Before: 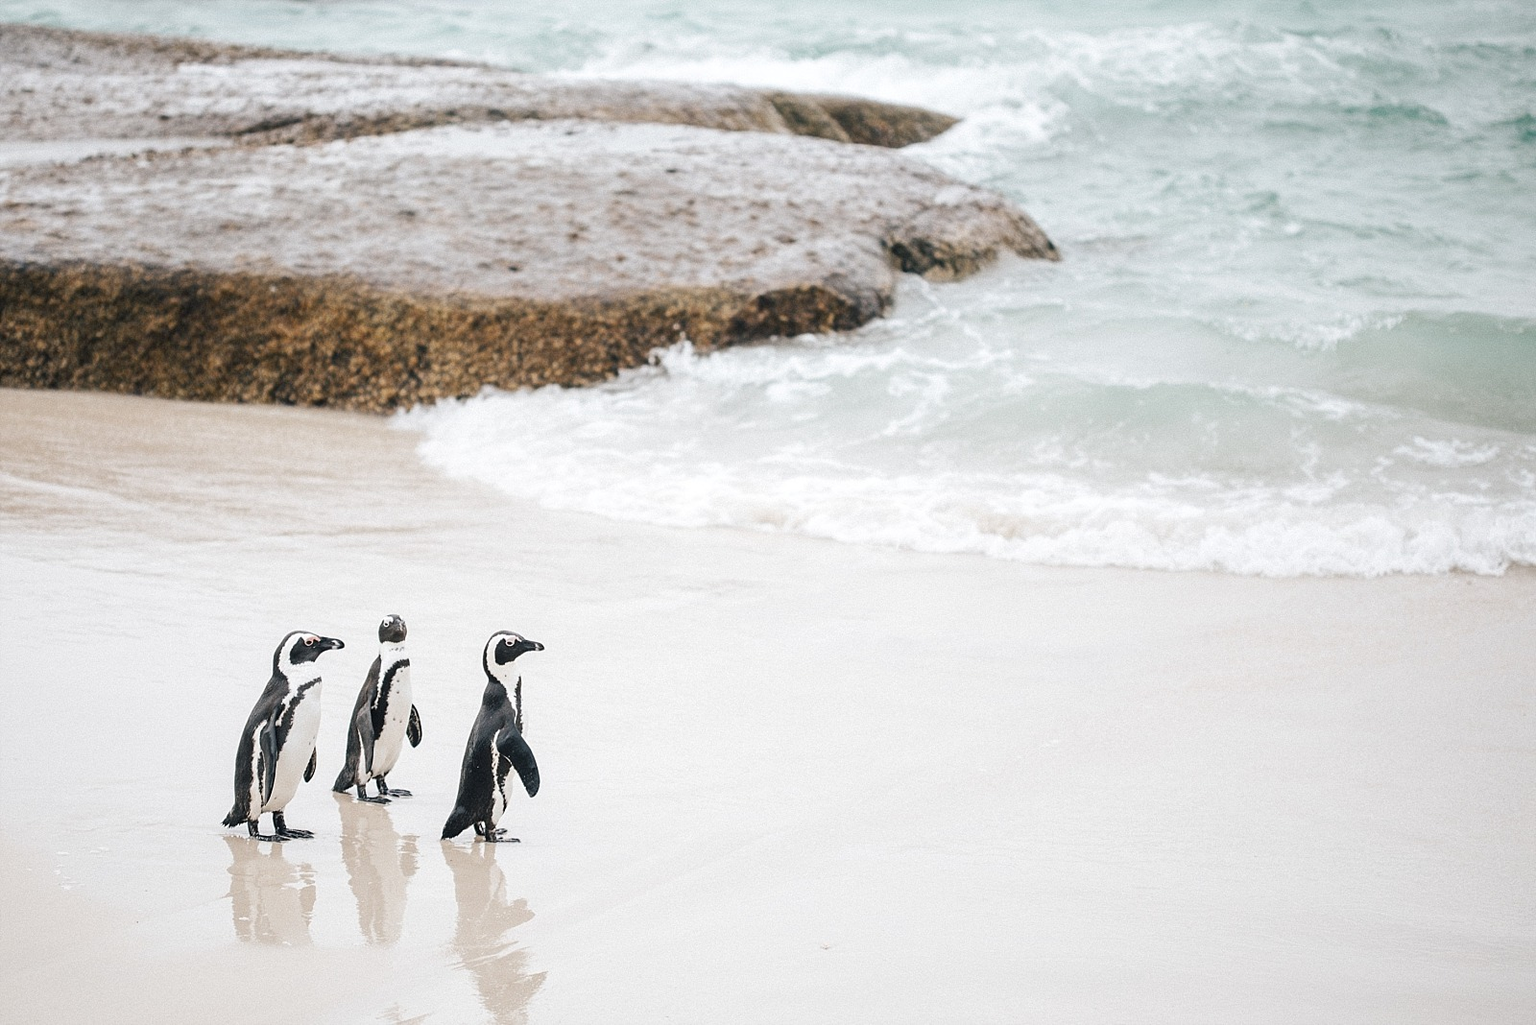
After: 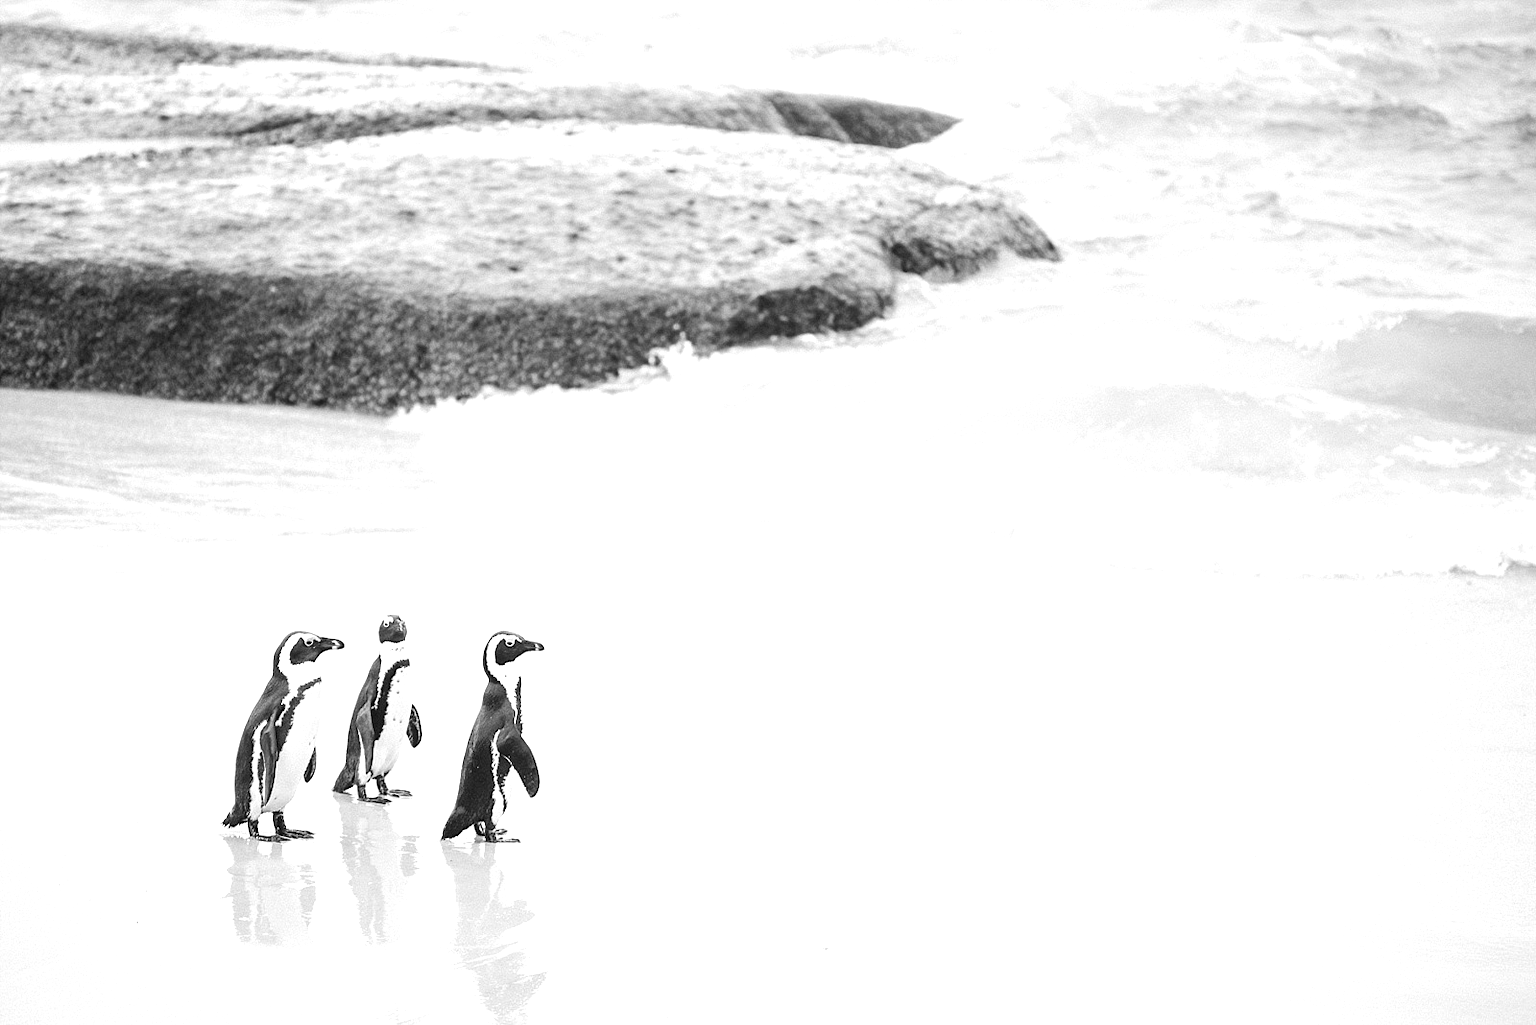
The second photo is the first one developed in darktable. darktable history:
exposure: black level correction 0.001, exposure 0.498 EV, compensate highlight preservation false
color calibration: output gray [0.21, 0.42, 0.37, 0], gray › normalize channels true, illuminant custom, x 0.391, y 0.392, temperature 3871.49 K, gamut compression 0.017
